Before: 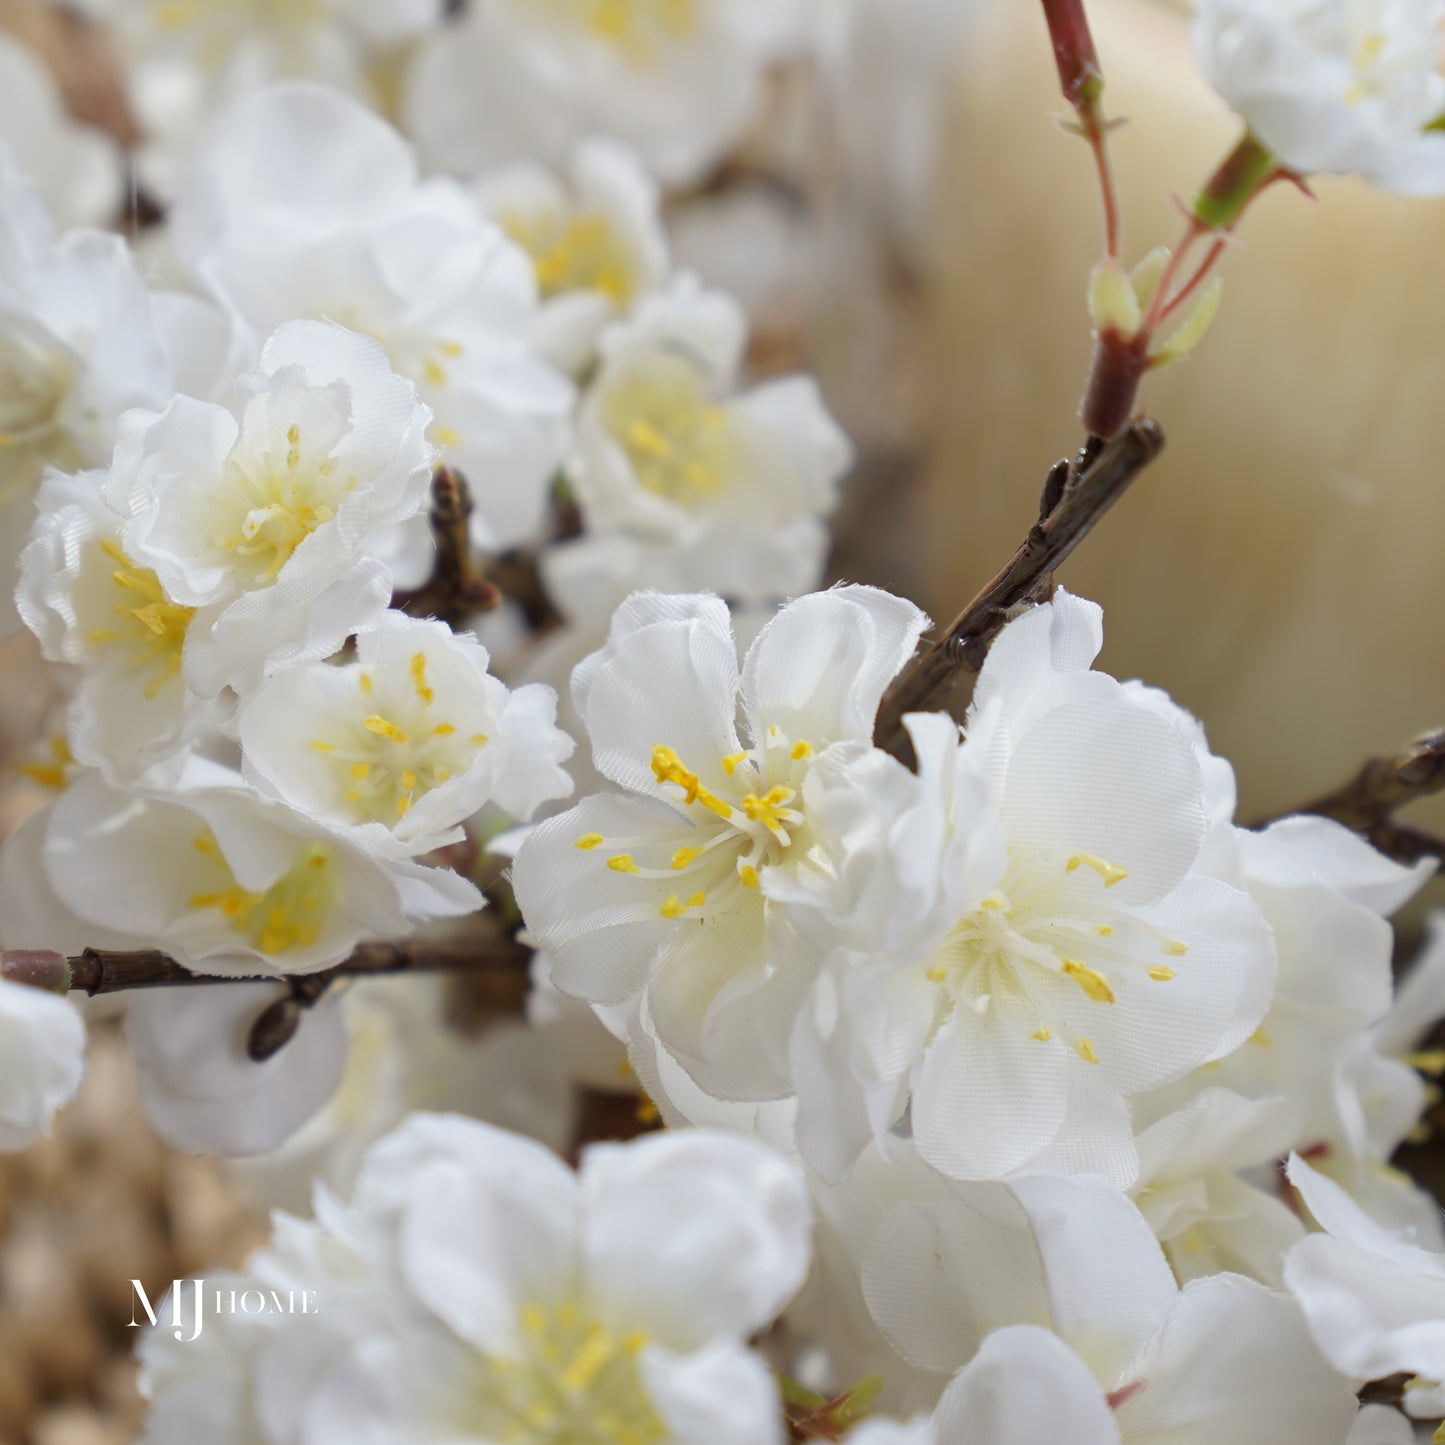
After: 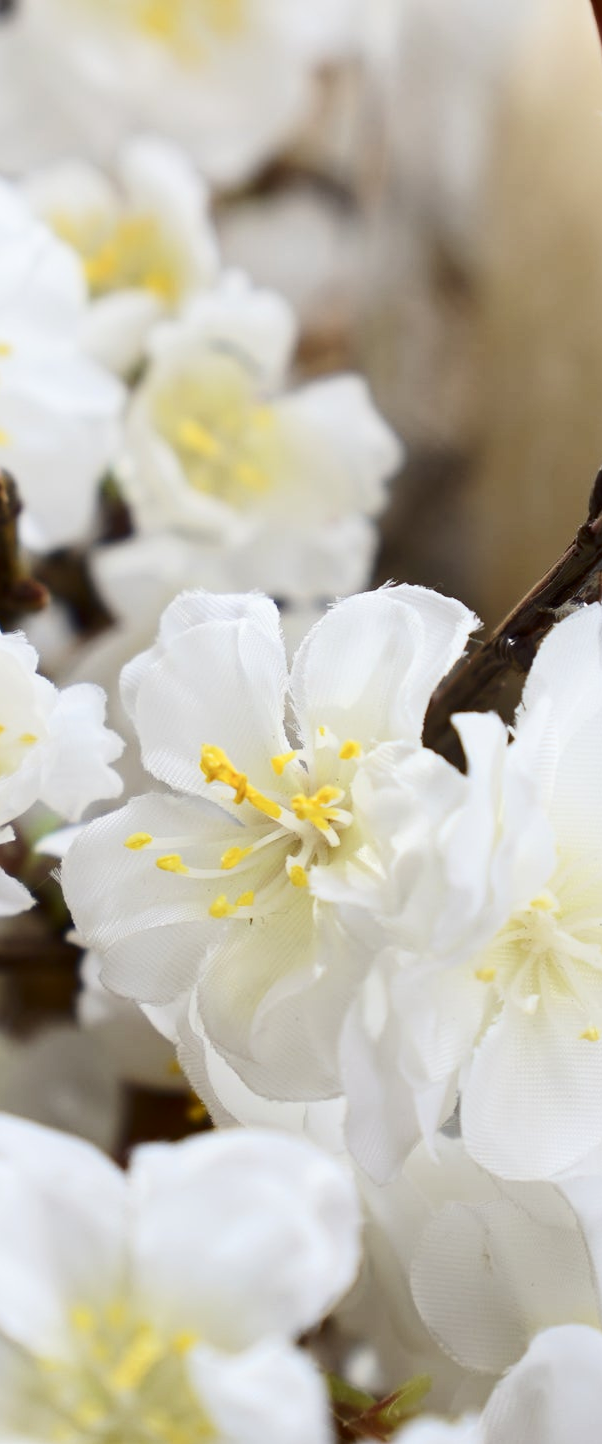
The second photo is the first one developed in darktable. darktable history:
white balance: emerald 1
crop: left 31.229%, right 27.105%
contrast brightness saturation: contrast 0.28
